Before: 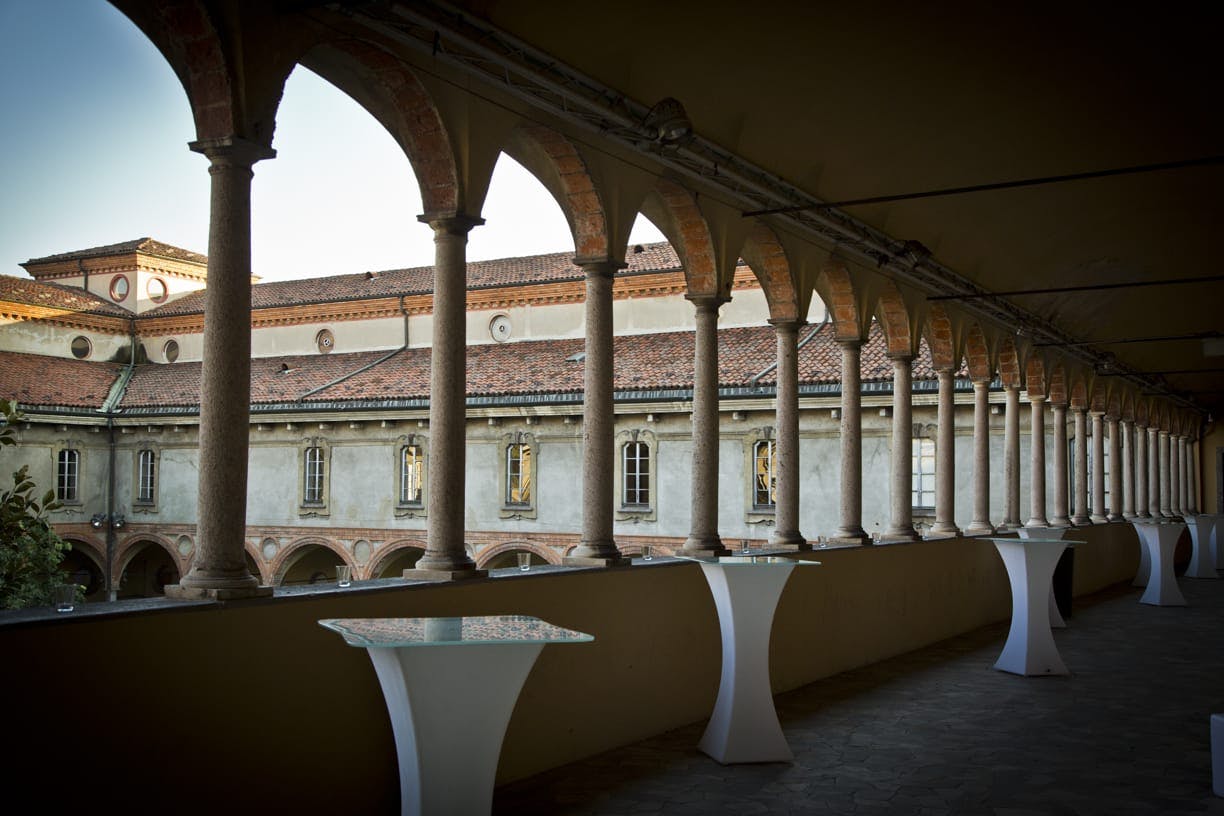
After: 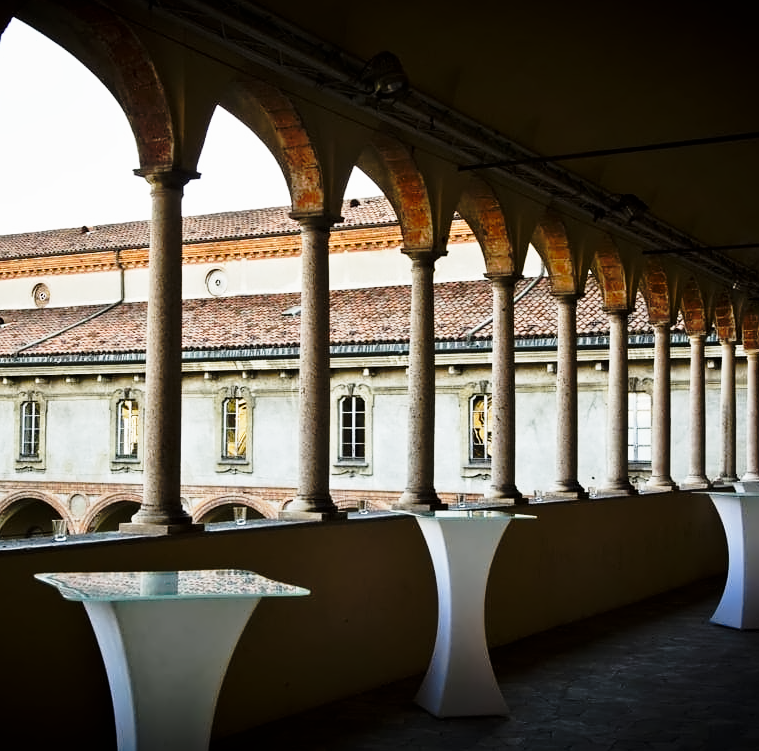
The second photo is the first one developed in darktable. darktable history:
contrast brightness saturation: contrast 0.073
base curve: curves: ch0 [(0, 0) (0.005, 0.002) (0.193, 0.295) (0.399, 0.664) (0.75, 0.928) (1, 1)], preserve colors none
crop and rotate: left 23.28%, top 5.641%, right 14.667%, bottom 2.281%
contrast equalizer: octaves 7, y [[0.5 ×4, 0.525, 0.667], [0.5 ×6], [0.5 ×6], [0 ×4, 0.042, 0], [0, 0, 0.004, 0.1, 0.191, 0.131]]
tone curve: curves: ch0 [(0, 0) (0.081, 0.044) (0.192, 0.125) (0.283, 0.238) (0.416, 0.449) (0.495, 0.524) (0.686, 0.743) (0.826, 0.865) (0.978, 0.988)]; ch1 [(0, 0) (0.161, 0.092) (0.35, 0.33) (0.392, 0.392) (0.427, 0.426) (0.479, 0.472) (0.505, 0.497) (0.521, 0.514) (0.547, 0.568) (0.579, 0.597) (0.625, 0.627) (0.678, 0.733) (1, 1)]; ch2 [(0, 0) (0.346, 0.362) (0.404, 0.427) (0.502, 0.495) (0.531, 0.523) (0.549, 0.554) (0.582, 0.596) (0.629, 0.642) (0.717, 0.678) (1, 1)], preserve colors none
